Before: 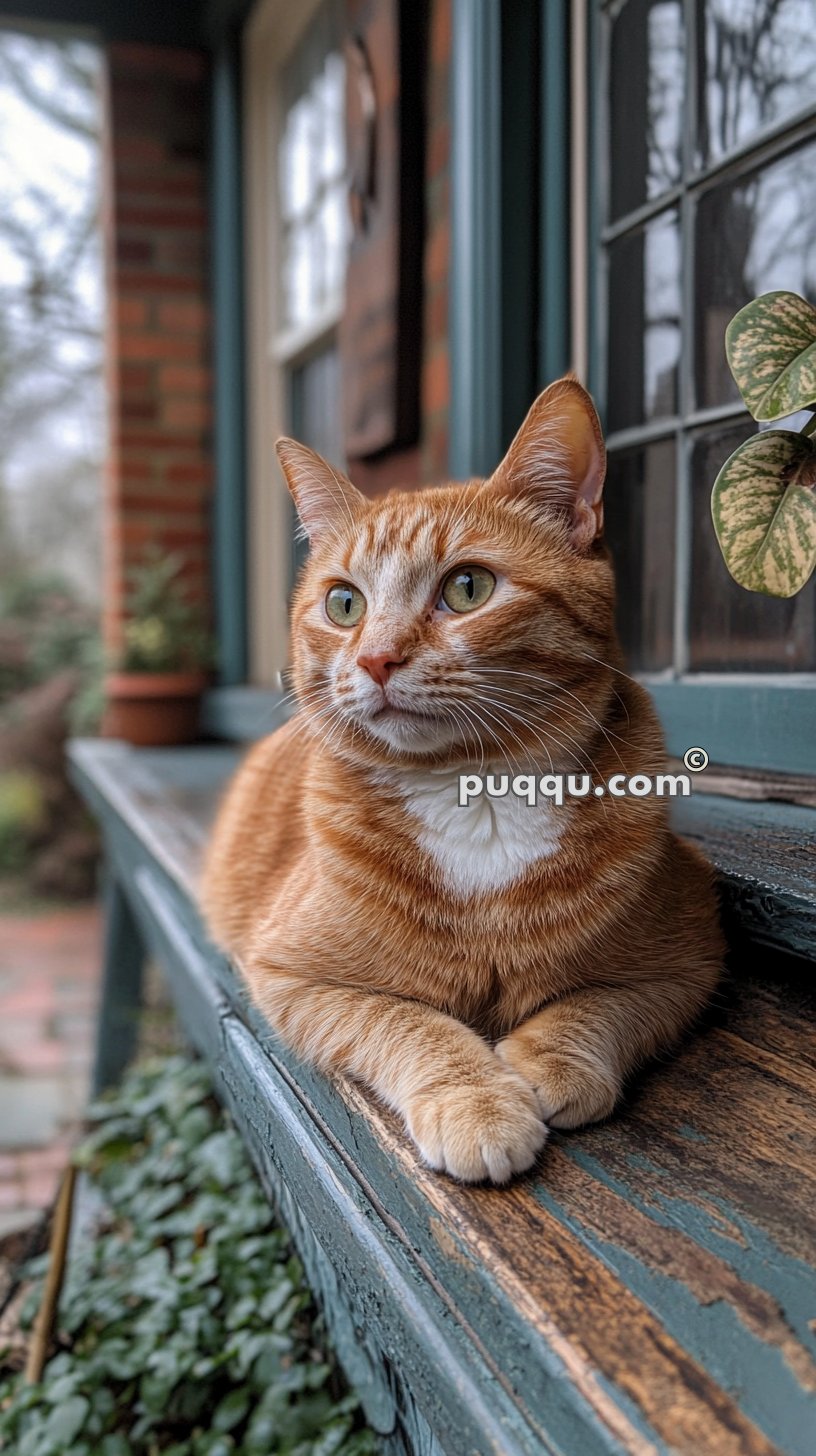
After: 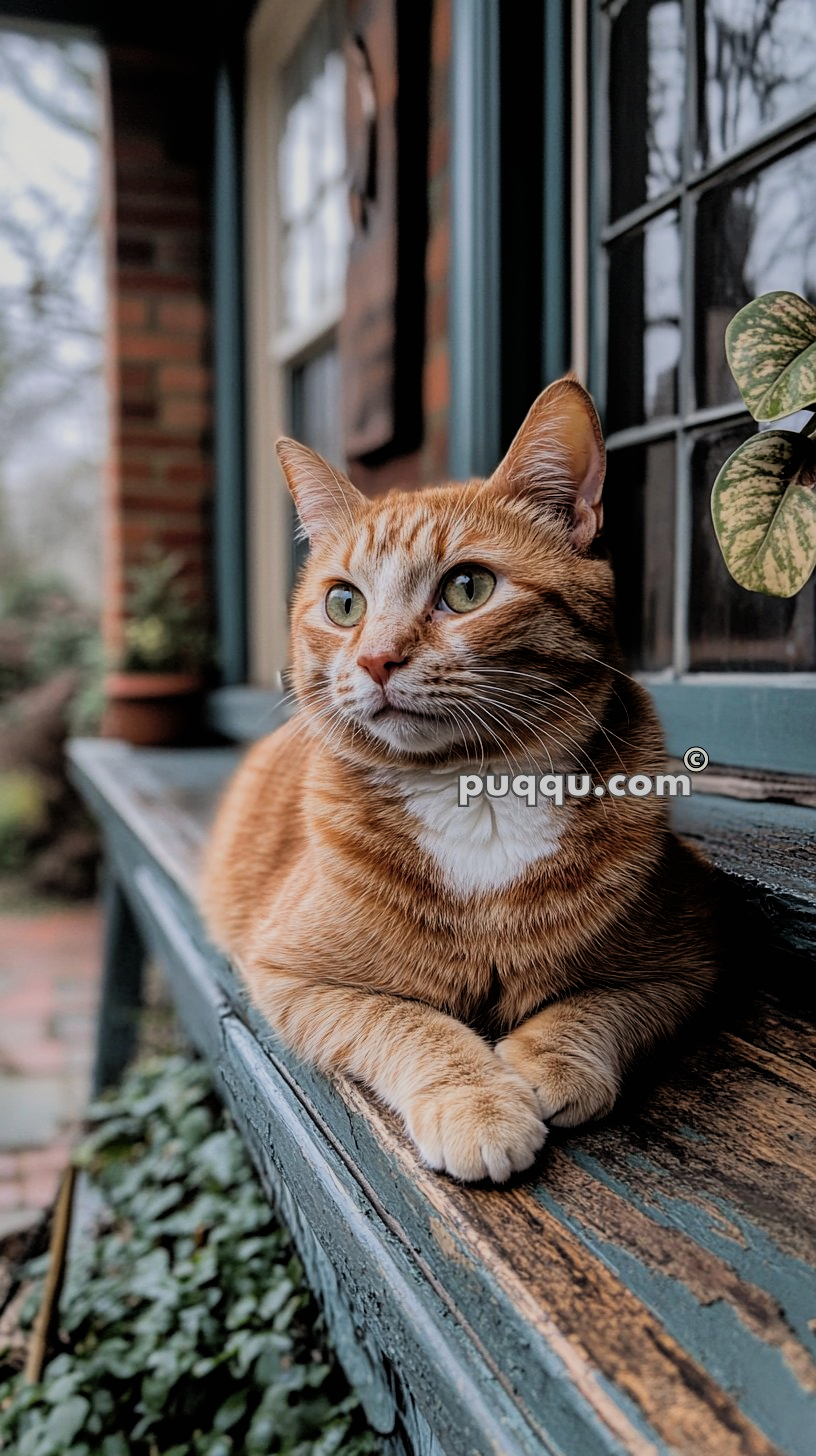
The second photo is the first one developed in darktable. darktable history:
filmic rgb: black relative exposure -5.03 EV, white relative exposure 3.95 EV, hardness 2.89, contrast 1.403, highlights saturation mix -31.34%
shadows and highlights: on, module defaults
